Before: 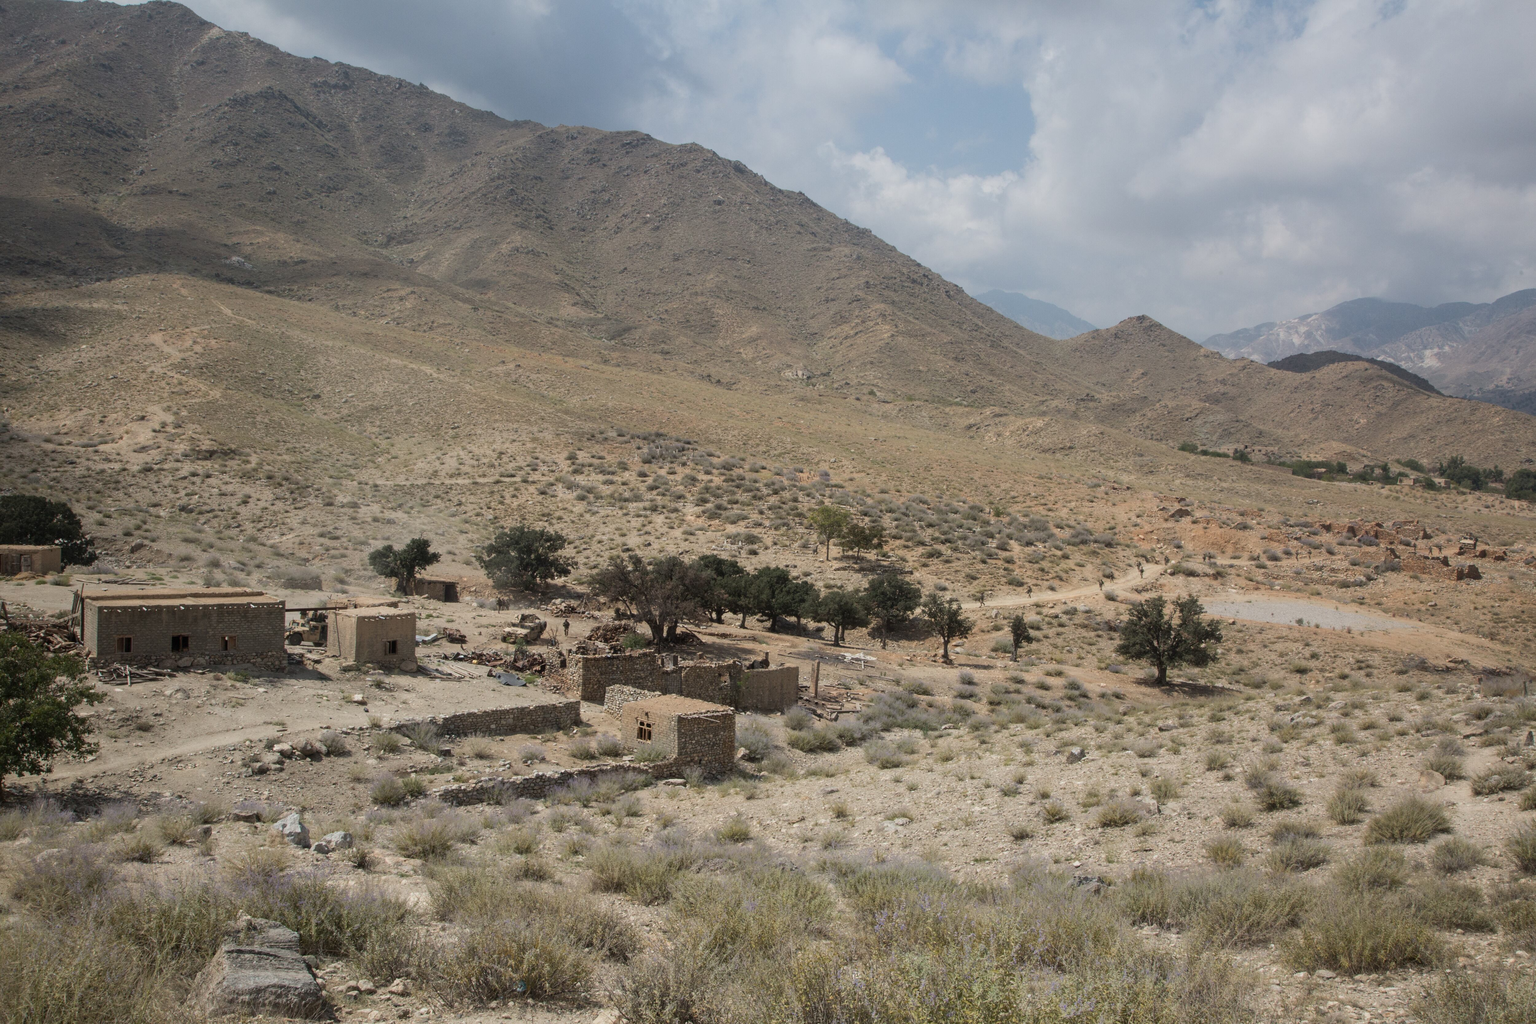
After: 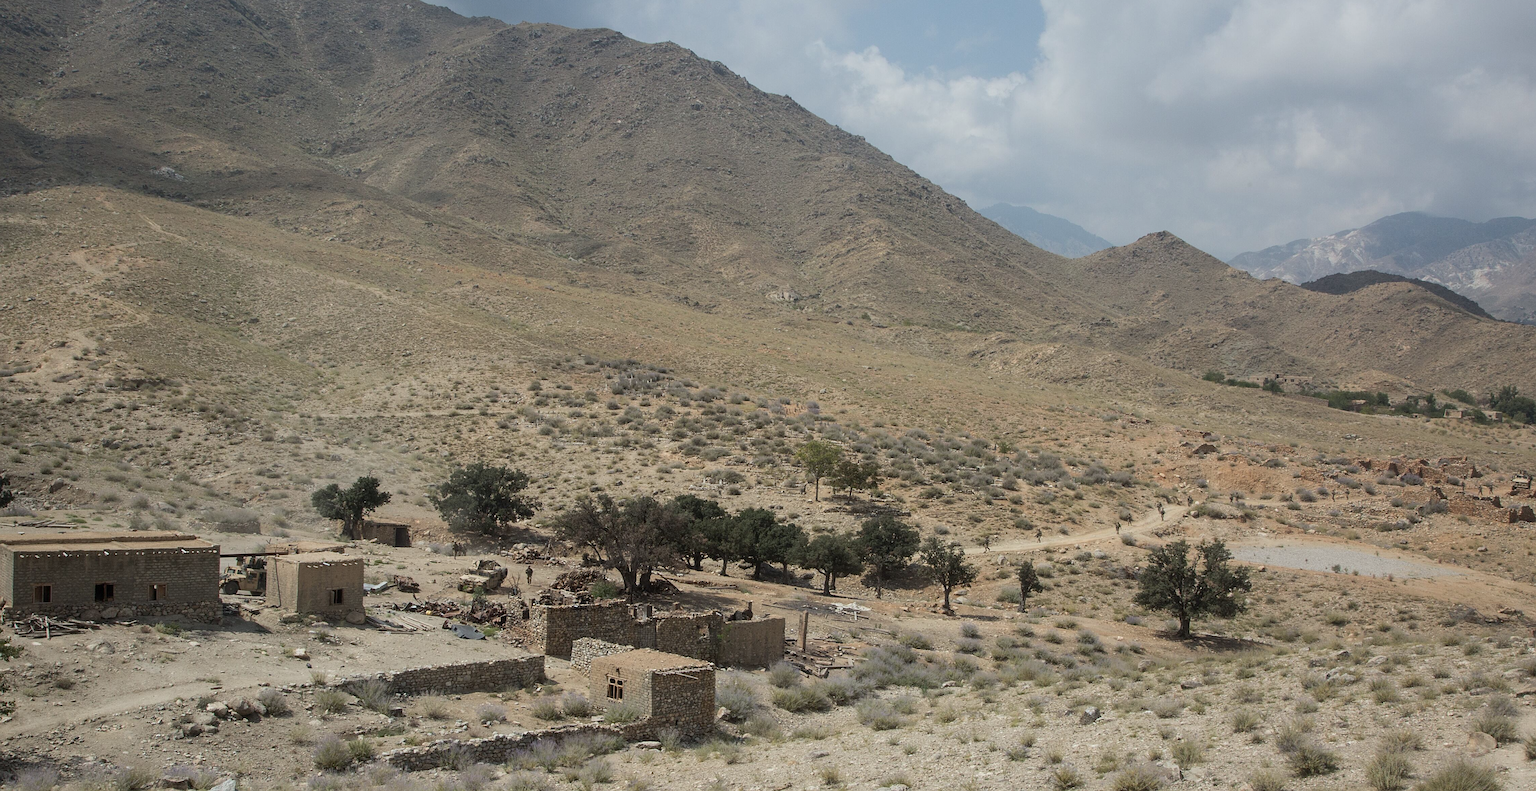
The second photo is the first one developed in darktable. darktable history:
exposure: compensate exposure bias true, compensate highlight preservation false
crop: left 5.596%, top 10.314%, right 3.534%, bottom 19.395%
white balance: red 0.978, blue 0.999
sharpen: on, module defaults
